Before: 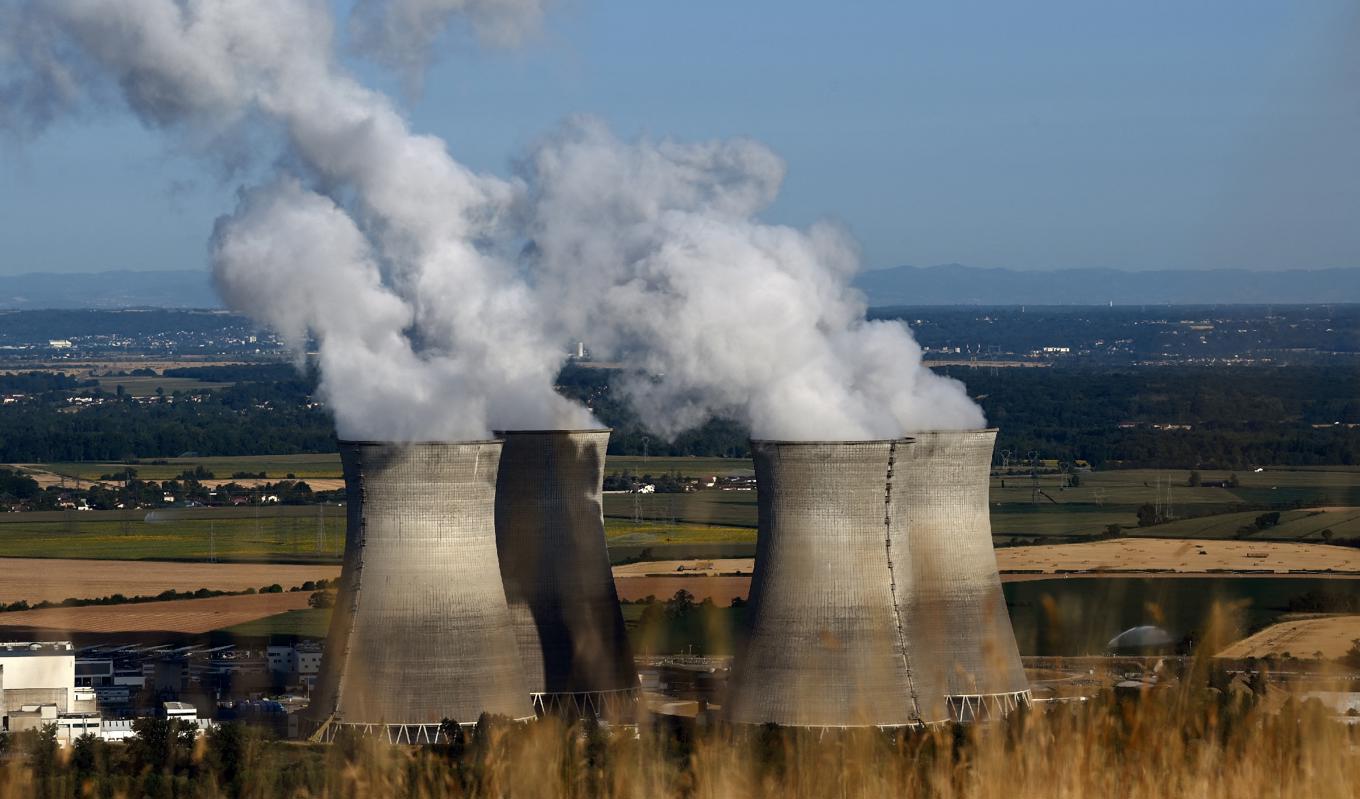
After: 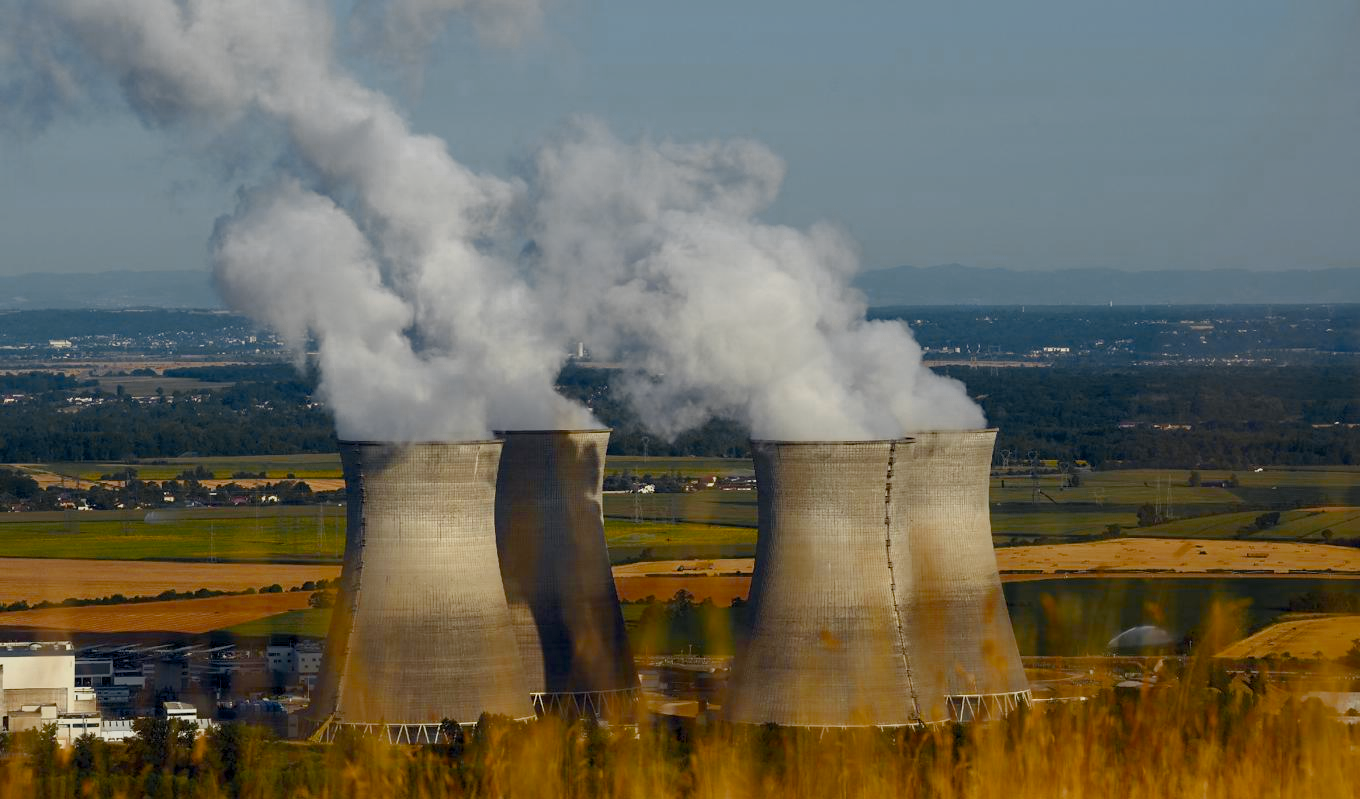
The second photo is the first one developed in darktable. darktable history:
color zones: curves: ch0 [(0.035, 0.242) (0.25, 0.5) (0.384, 0.214) (0.488, 0.255) (0.75, 0.5)]; ch1 [(0.063, 0.379) (0.25, 0.5) (0.354, 0.201) (0.489, 0.085) (0.729, 0.271)]; ch2 [(0.25, 0.5) (0.38, 0.517) (0.442, 0.51) (0.735, 0.456)]
color balance rgb: highlights gain › luminance 5.895%, highlights gain › chroma 2.596%, highlights gain › hue 92.24°, linear chroma grading › global chroma 15.152%, perceptual saturation grading › global saturation 44.958%, perceptual saturation grading › highlights -50.31%, perceptual saturation grading › shadows 30.798%, hue shift -2.81°, contrast -20.83%
